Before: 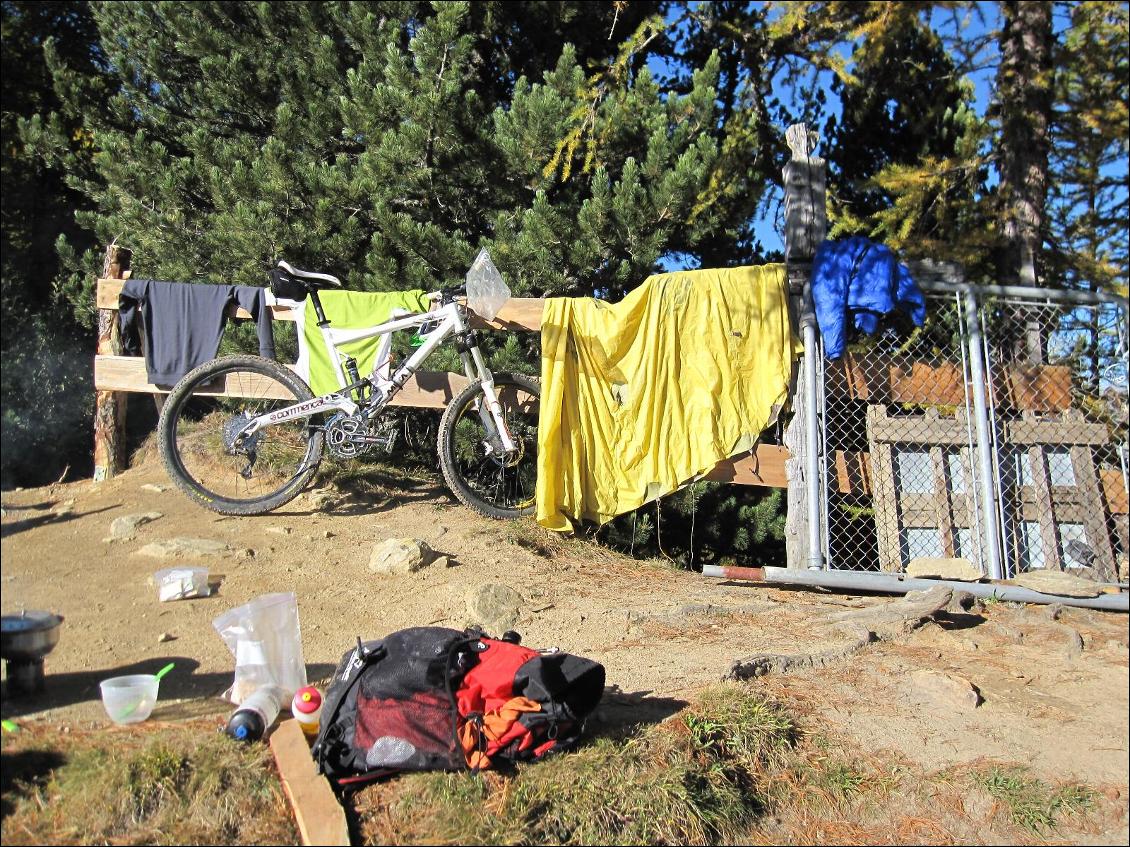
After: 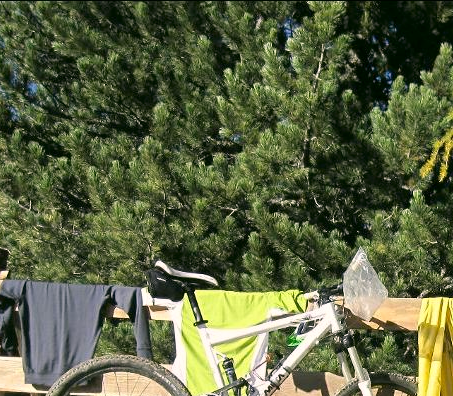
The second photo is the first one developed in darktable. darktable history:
crop and rotate: left 10.949%, top 0.097%, right 48.925%, bottom 53.149%
tone equalizer: on, module defaults
color correction: highlights a* 4.02, highlights b* 4.97, shadows a* -7.18, shadows b* 4.79
